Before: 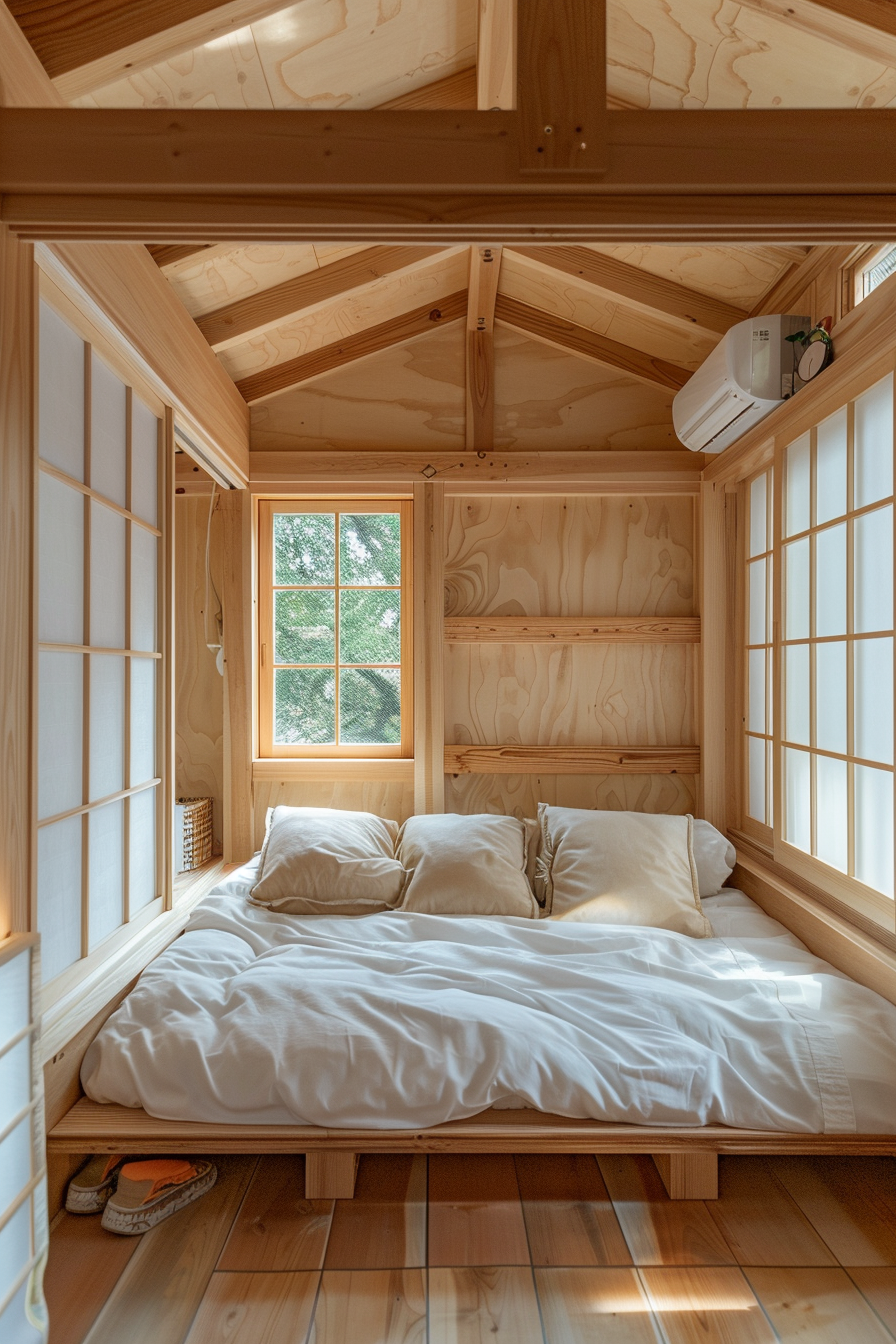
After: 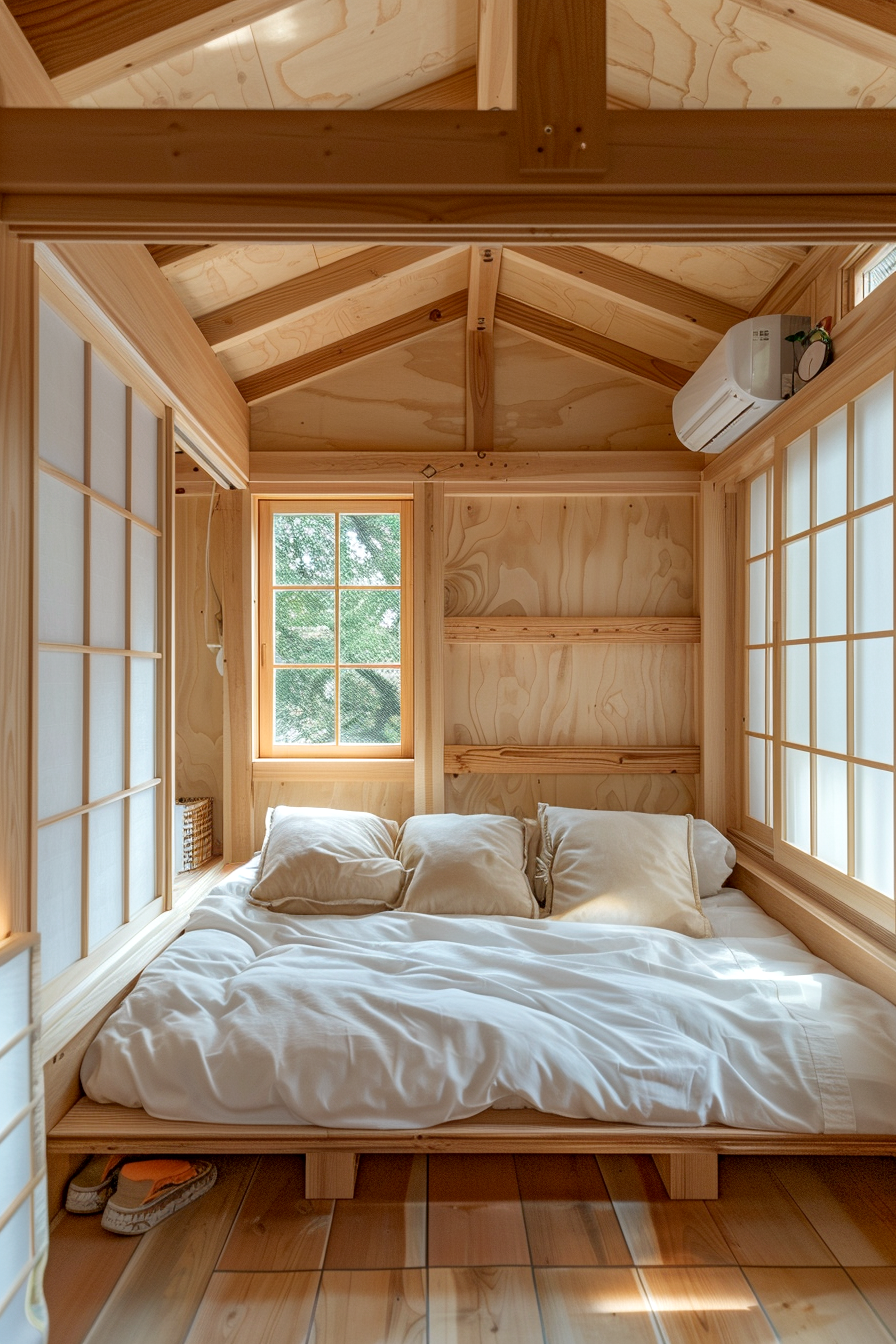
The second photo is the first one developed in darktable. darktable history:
exposure: black level correction 0.002, exposure 0.148 EV, compensate highlight preservation false
